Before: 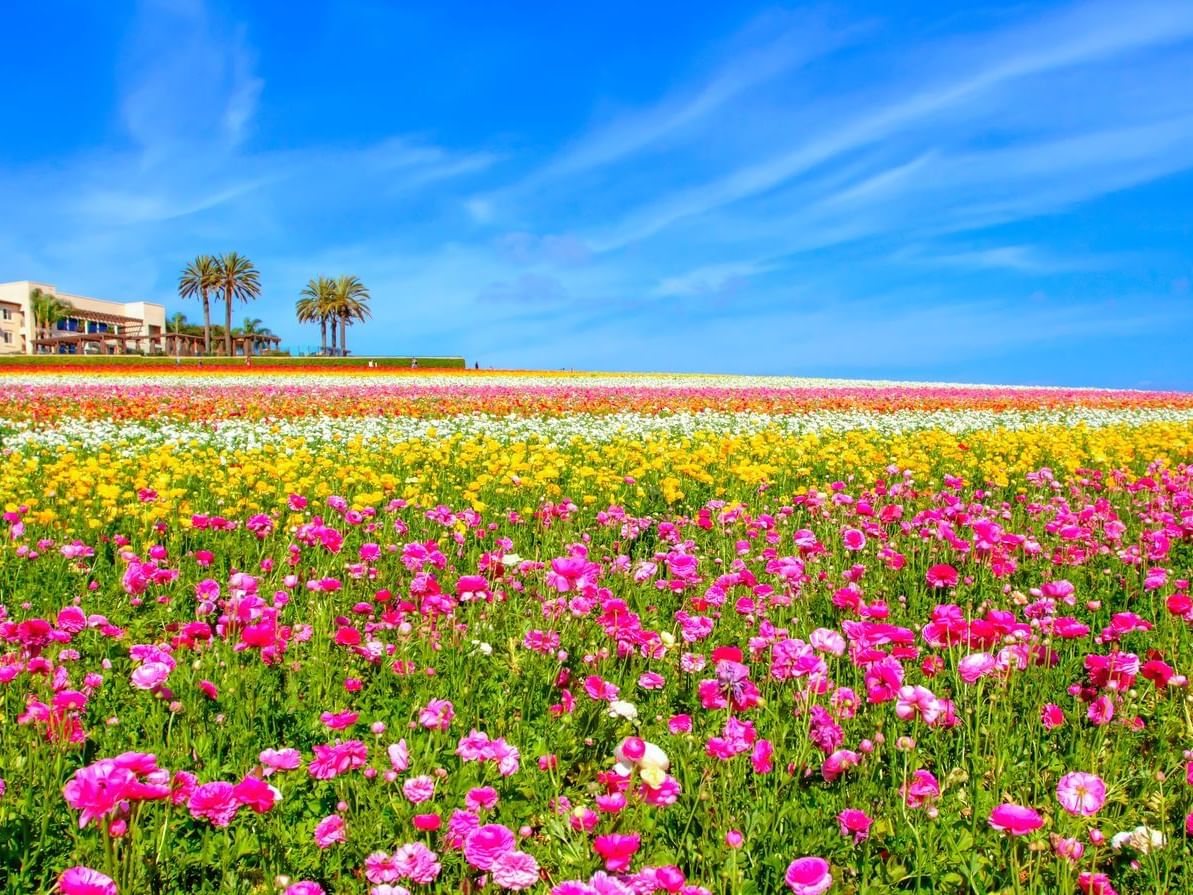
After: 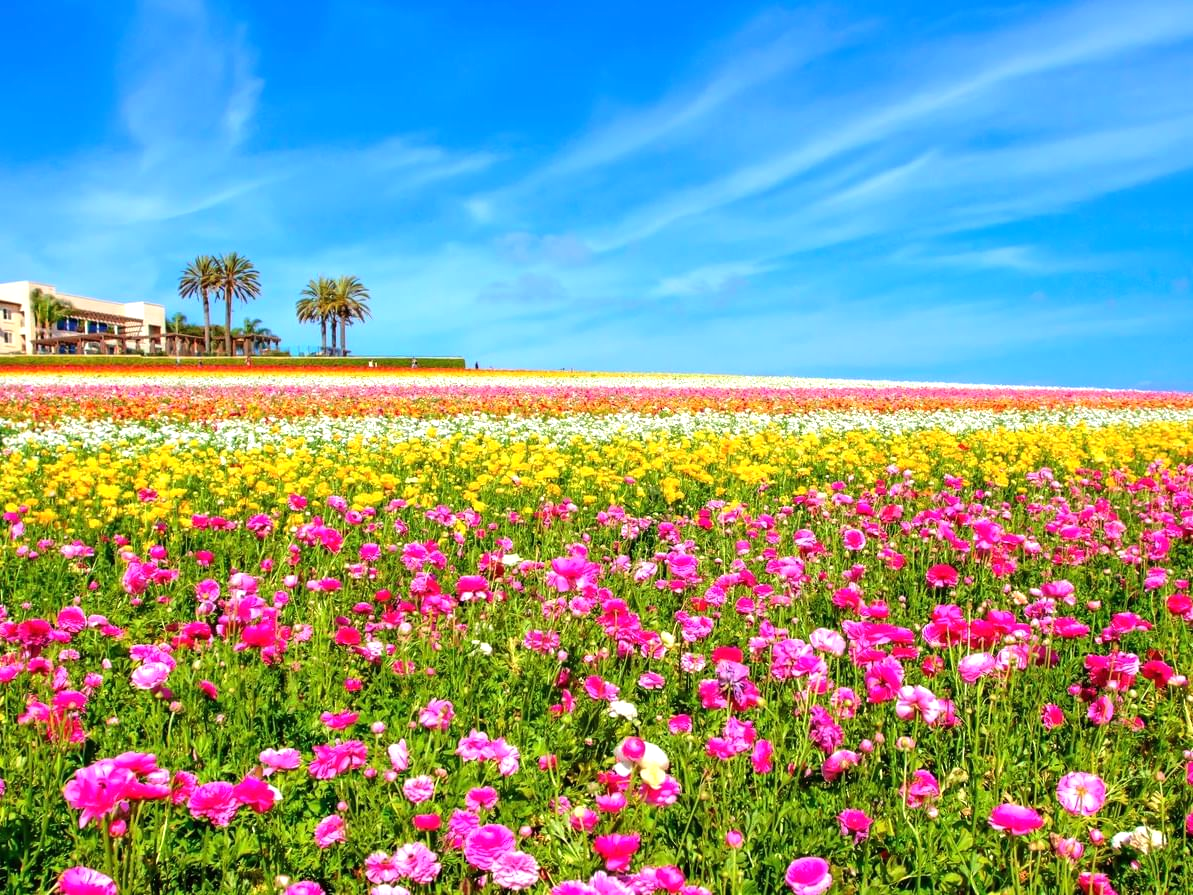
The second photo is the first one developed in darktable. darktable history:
tone equalizer: -8 EV -0.431 EV, -7 EV -0.418 EV, -6 EV -0.353 EV, -5 EV -0.209 EV, -3 EV 0.221 EV, -2 EV 0.324 EV, -1 EV 0.39 EV, +0 EV 0.395 EV, edges refinement/feathering 500, mask exposure compensation -1.57 EV, preserve details no
